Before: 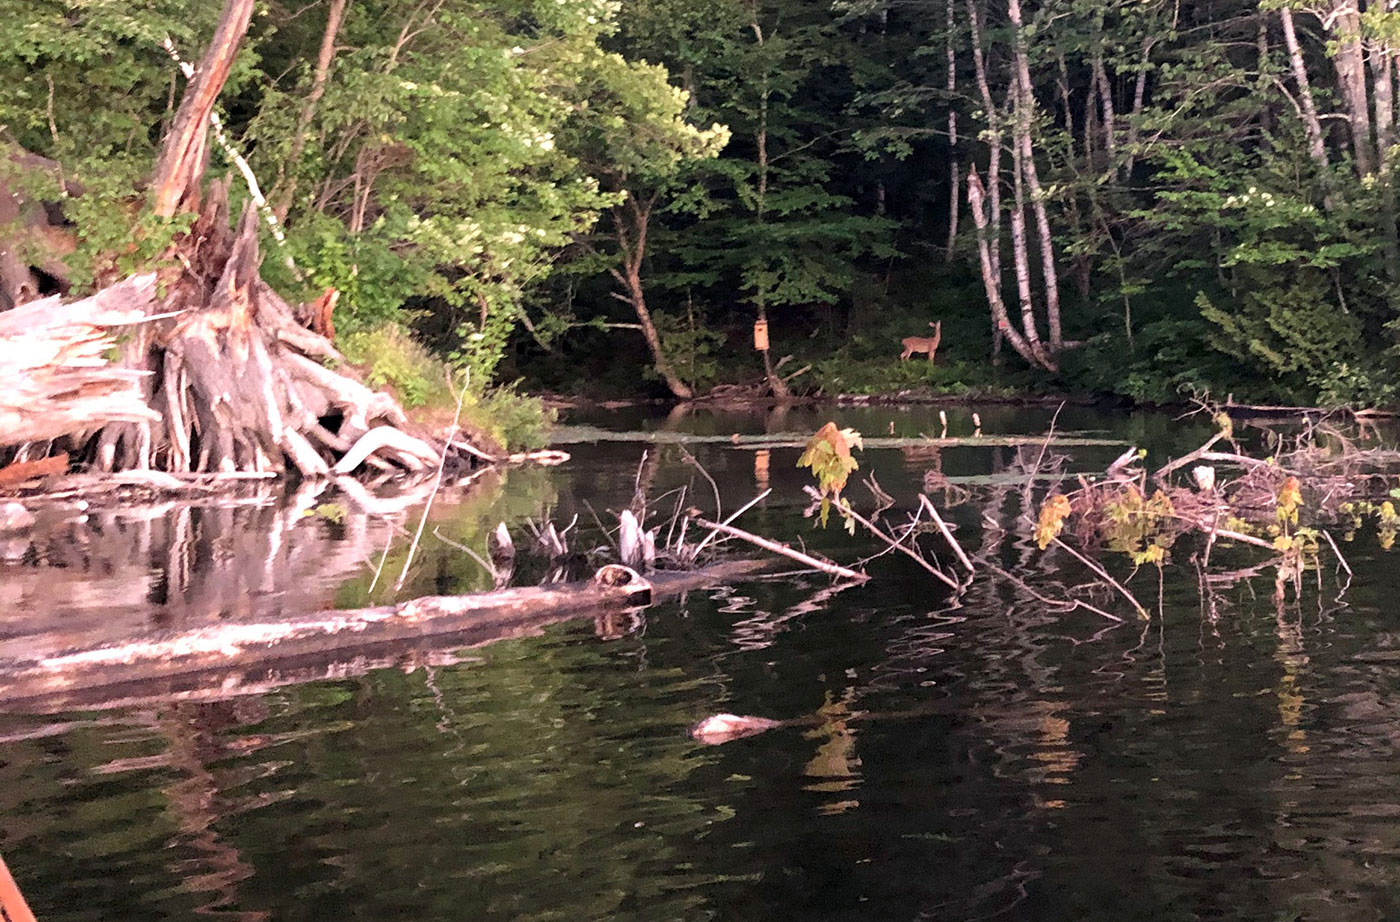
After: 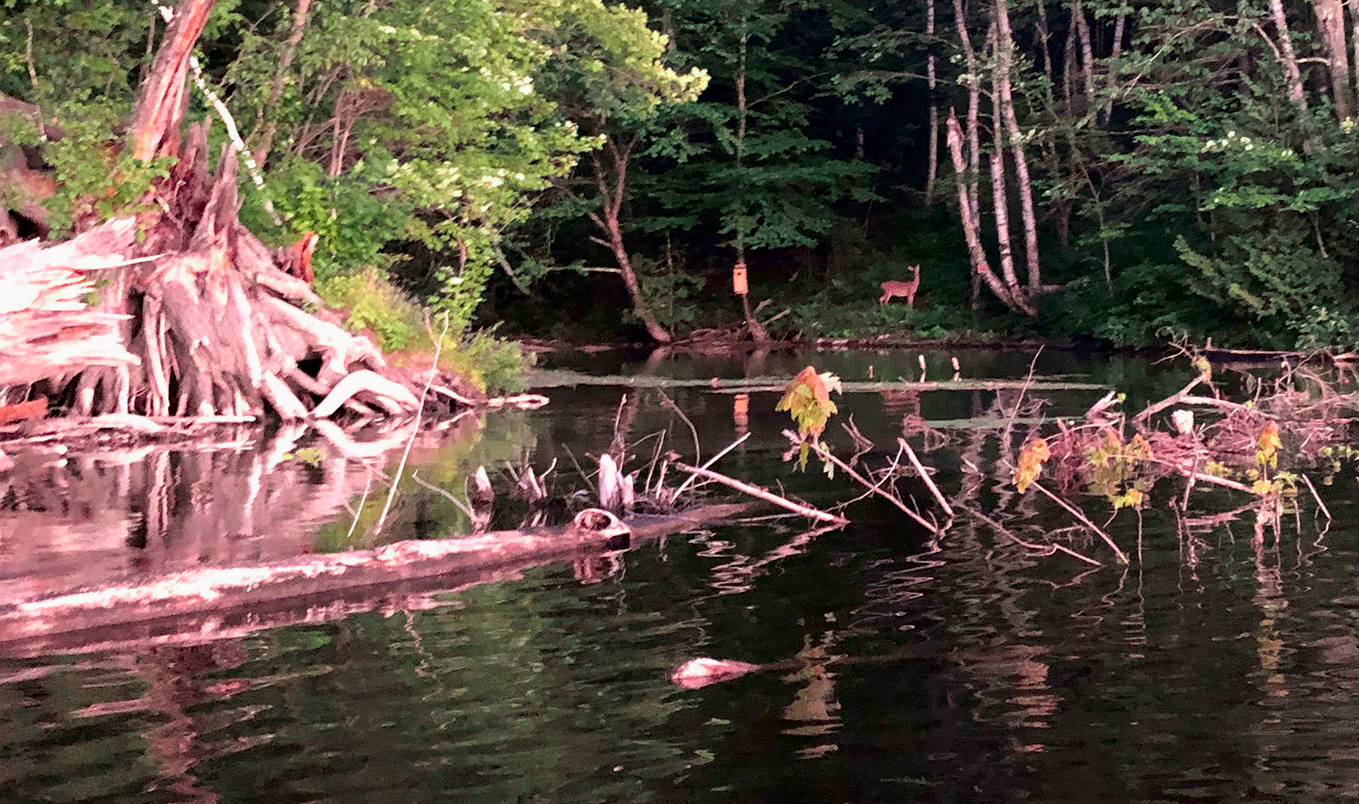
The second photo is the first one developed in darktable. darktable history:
crop: left 1.507%, top 6.147%, right 1.379%, bottom 6.637%
tone curve: curves: ch0 [(0, 0) (0.059, 0.027) (0.162, 0.125) (0.304, 0.279) (0.547, 0.532) (0.828, 0.815) (1, 0.983)]; ch1 [(0, 0) (0.23, 0.166) (0.34, 0.308) (0.371, 0.337) (0.429, 0.411) (0.477, 0.462) (0.499, 0.498) (0.529, 0.537) (0.559, 0.582) (0.743, 0.798) (1, 1)]; ch2 [(0, 0) (0.431, 0.414) (0.498, 0.503) (0.524, 0.528) (0.568, 0.546) (0.6, 0.597) (0.634, 0.645) (0.728, 0.742) (1, 1)], color space Lab, independent channels, preserve colors none
